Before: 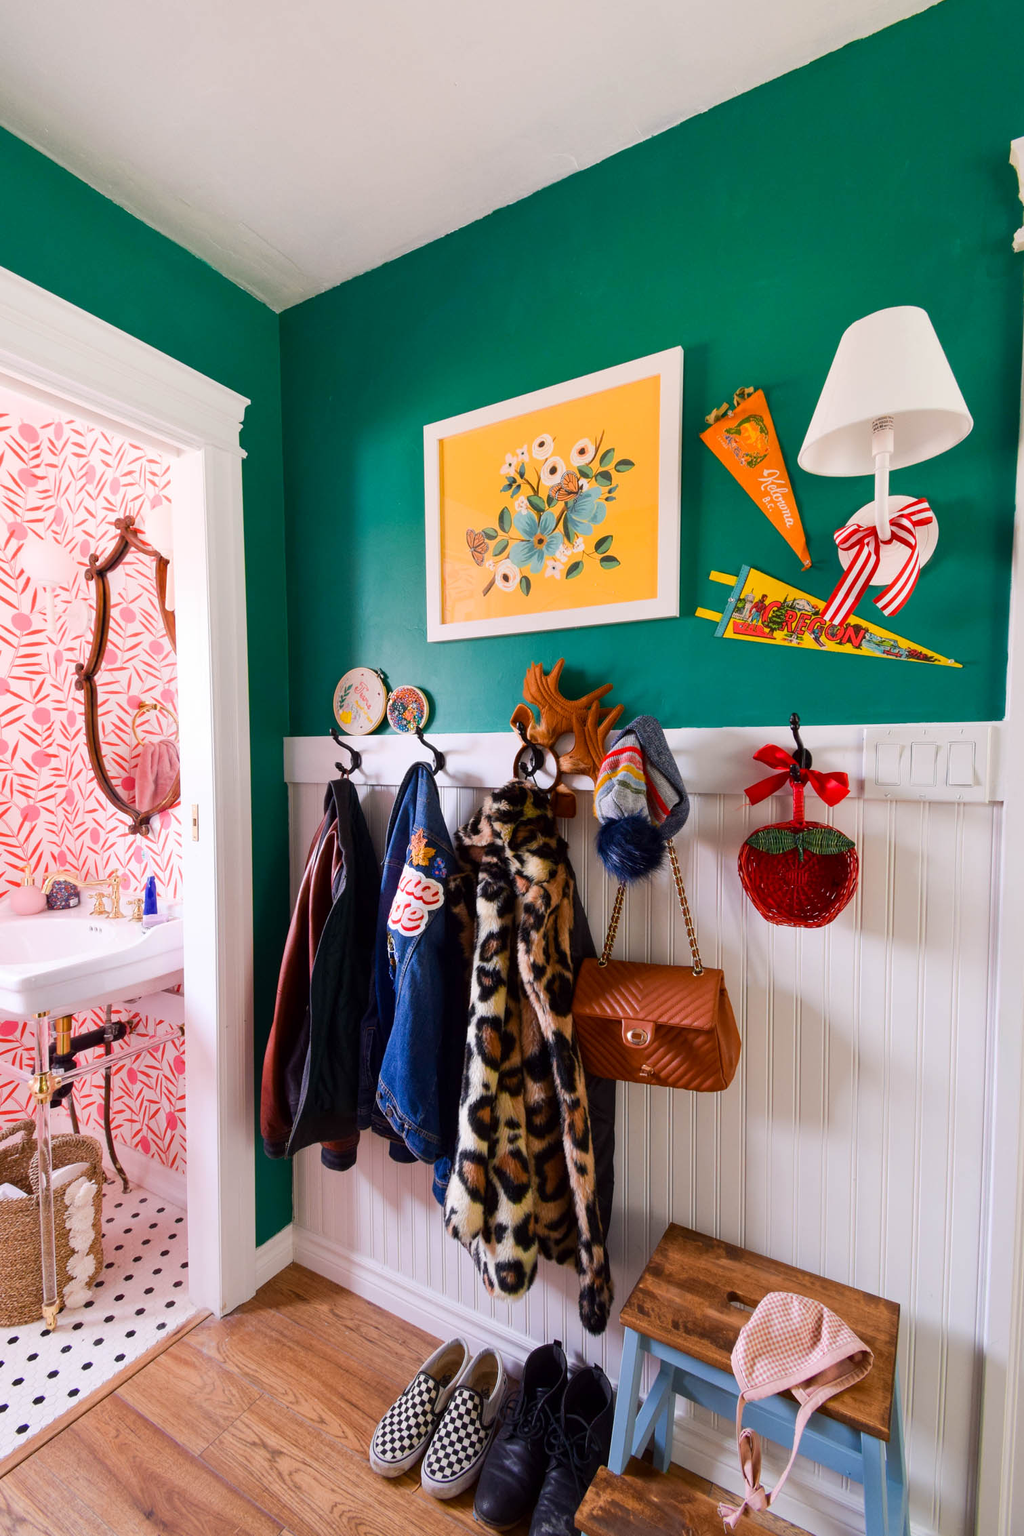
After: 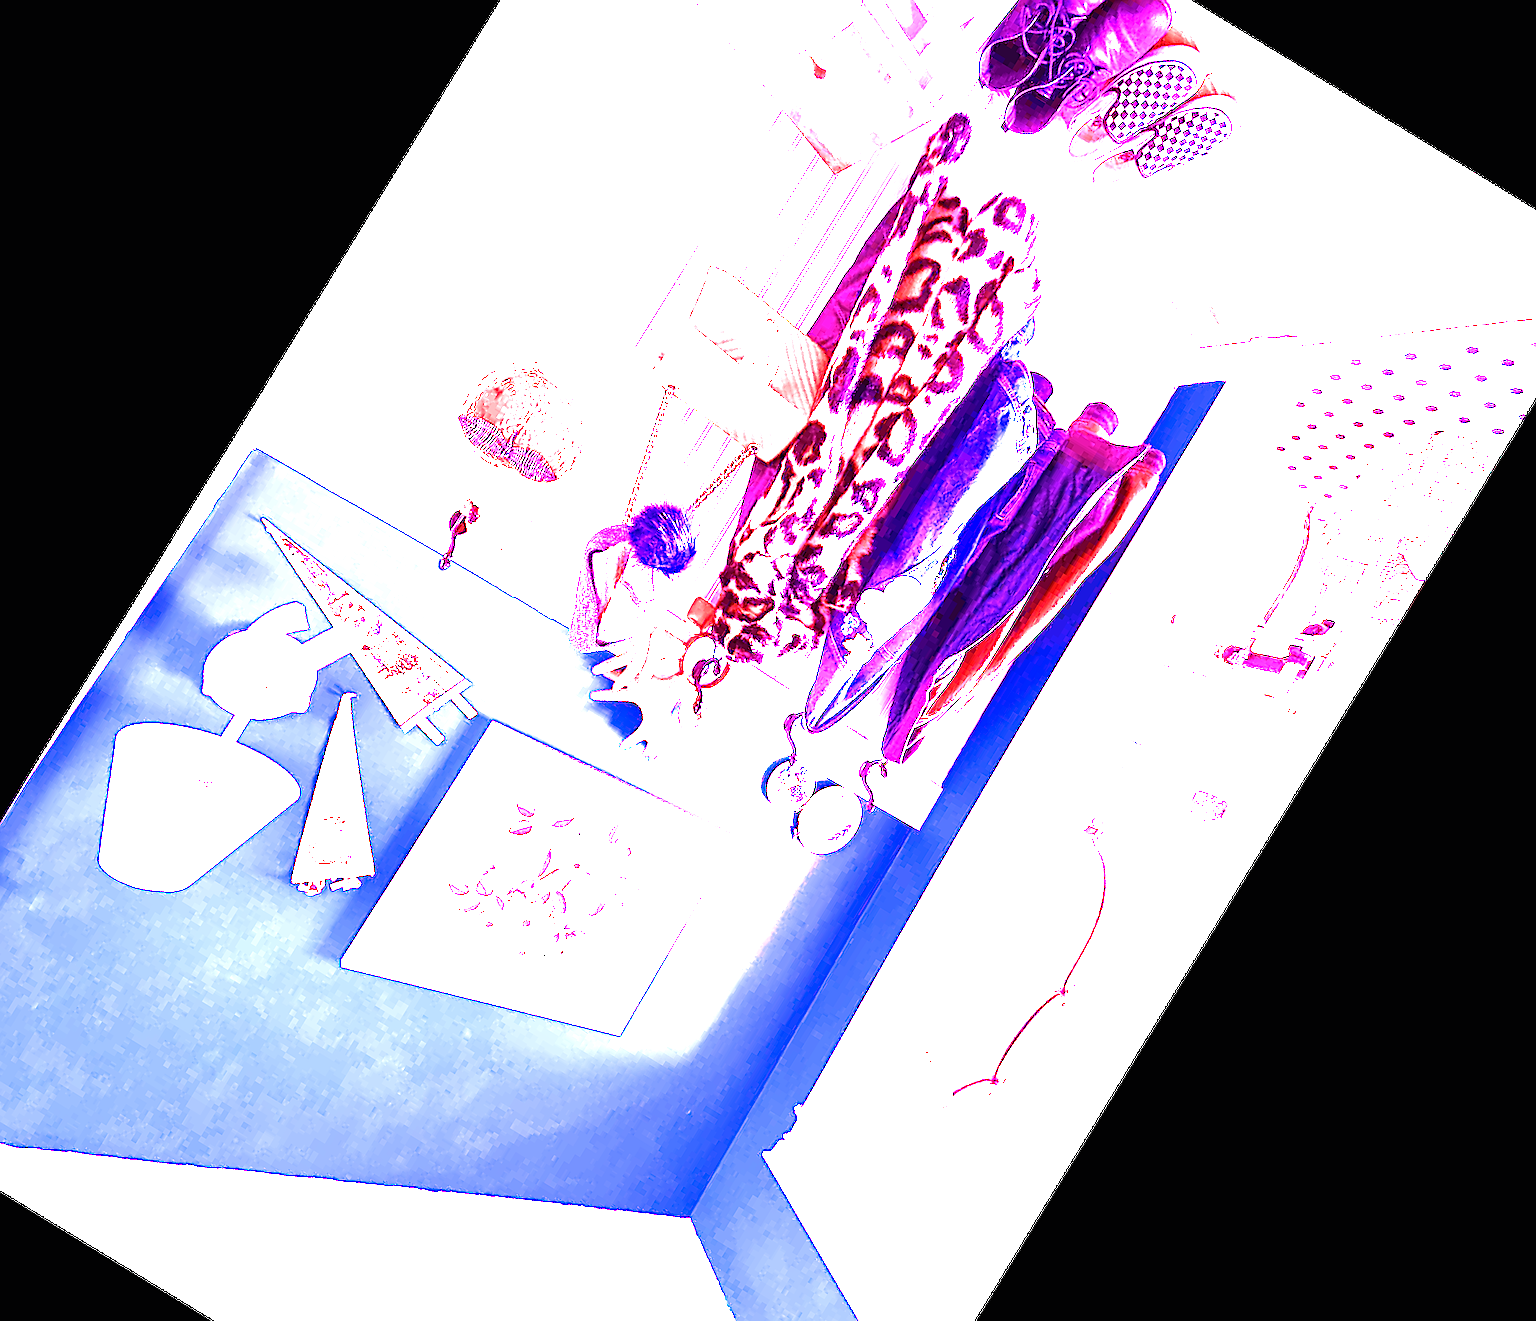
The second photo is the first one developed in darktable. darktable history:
color calibration: illuminant as shot in camera, x 0.358, y 0.373, temperature 4628.91 K
crop and rotate: angle 148.68°, left 9.111%, top 15.603%, right 4.588%, bottom 17.041%
exposure: black level correction 0, exposure 1.45 EV, compensate exposure bias true, compensate highlight preservation false
white balance: red 8, blue 8
sharpen: on, module defaults
